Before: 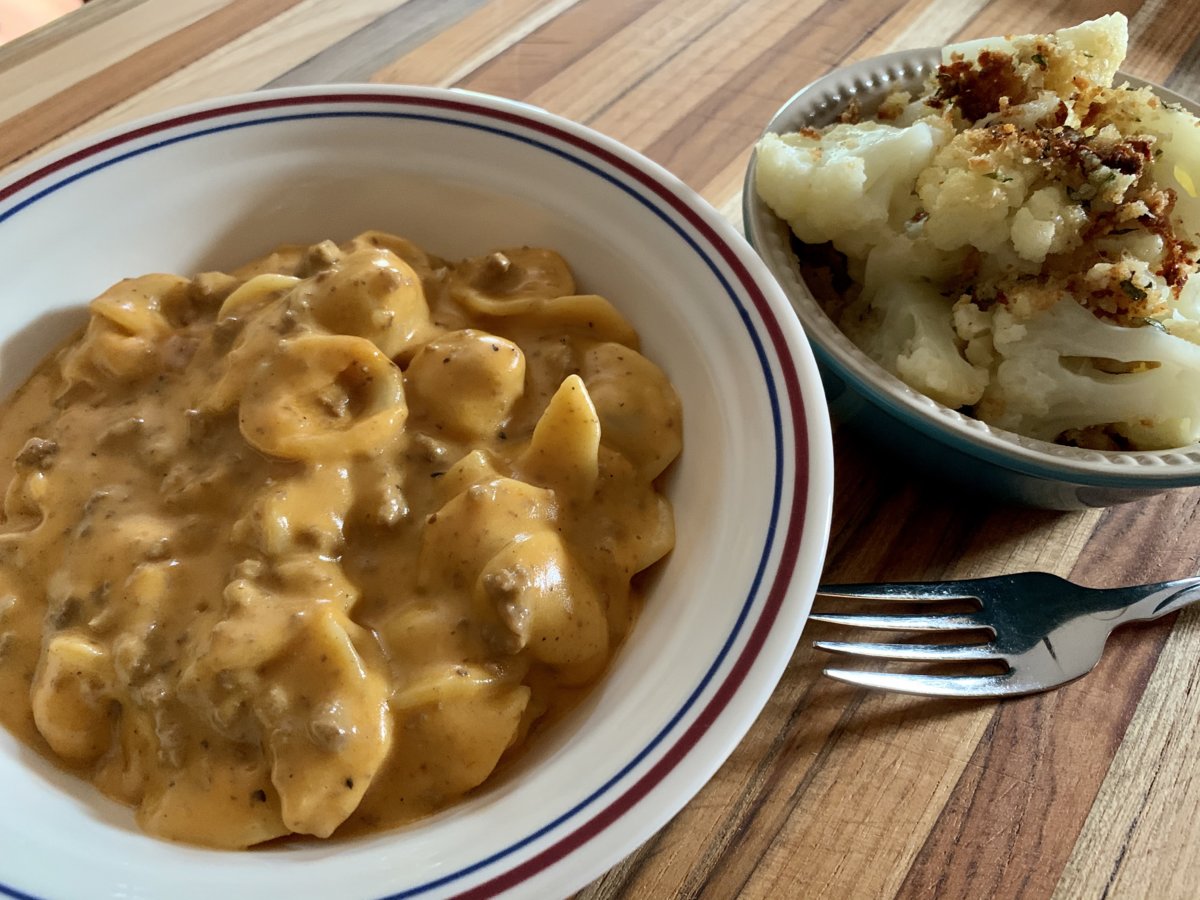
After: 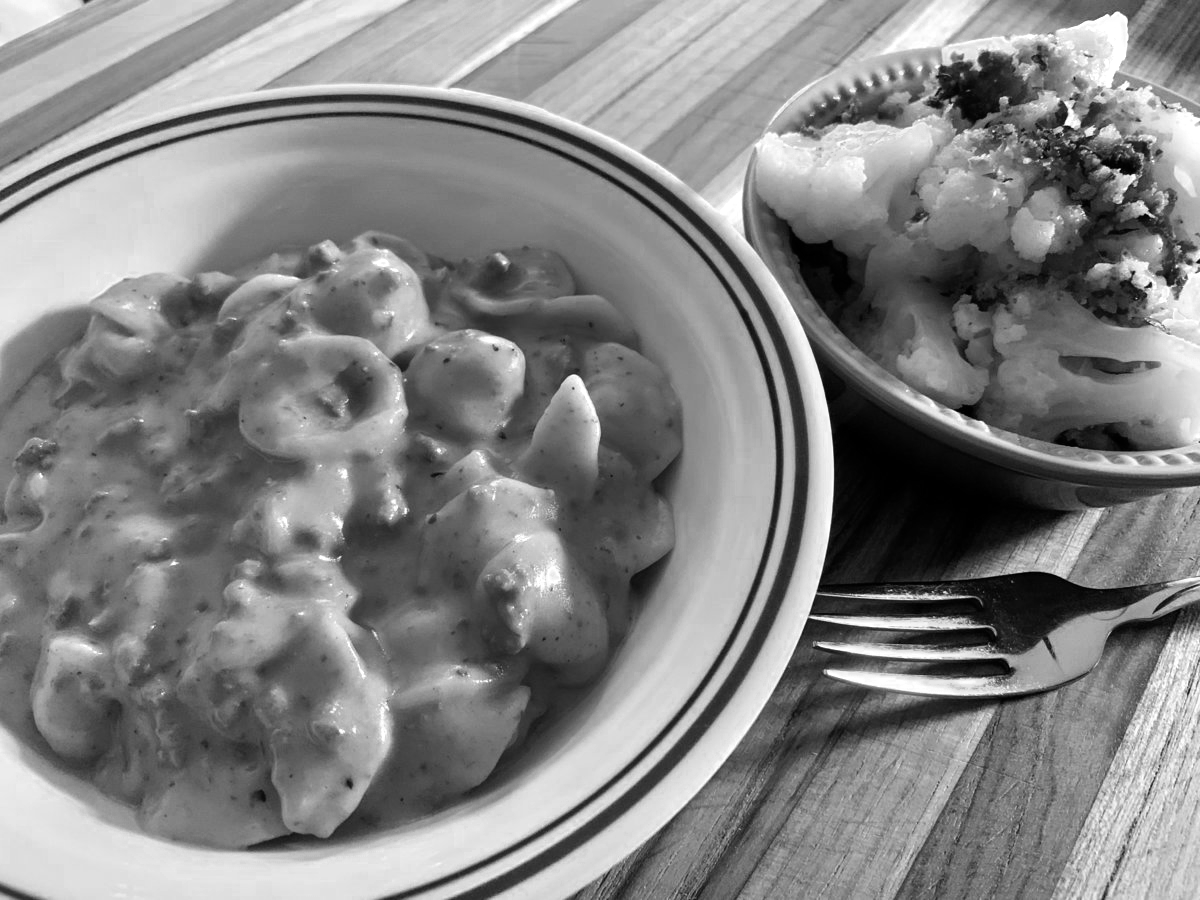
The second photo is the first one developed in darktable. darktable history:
shadows and highlights: shadows 3.6, highlights -16.22, soften with gaussian
color zones: curves: ch0 [(0.002, 0.593) (0.143, 0.417) (0.285, 0.541) (0.455, 0.289) (0.608, 0.327) (0.727, 0.283) (0.869, 0.571) (1, 0.603)]; ch1 [(0, 0) (0.143, 0) (0.286, 0) (0.429, 0) (0.571, 0) (0.714, 0) (0.857, 0)]
tone equalizer: -8 EV -0.384 EV, -7 EV -0.422 EV, -6 EV -0.365 EV, -5 EV -0.212 EV, -3 EV 0.206 EV, -2 EV 0.329 EV, -1 EV 0.408 EV, +0 EV 0.401 EV, mask exposure compensation -0.504 EV
exposure: exposure -0.022 EV, compensate highlight preservation false
